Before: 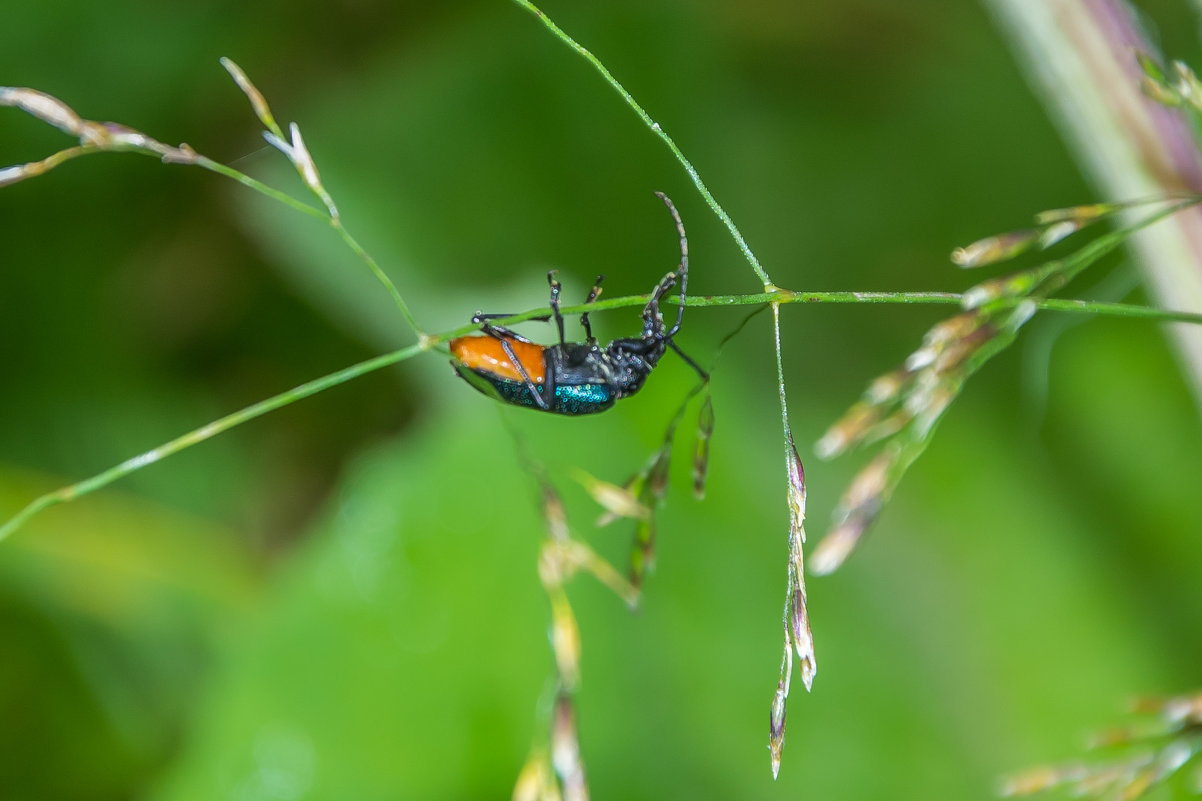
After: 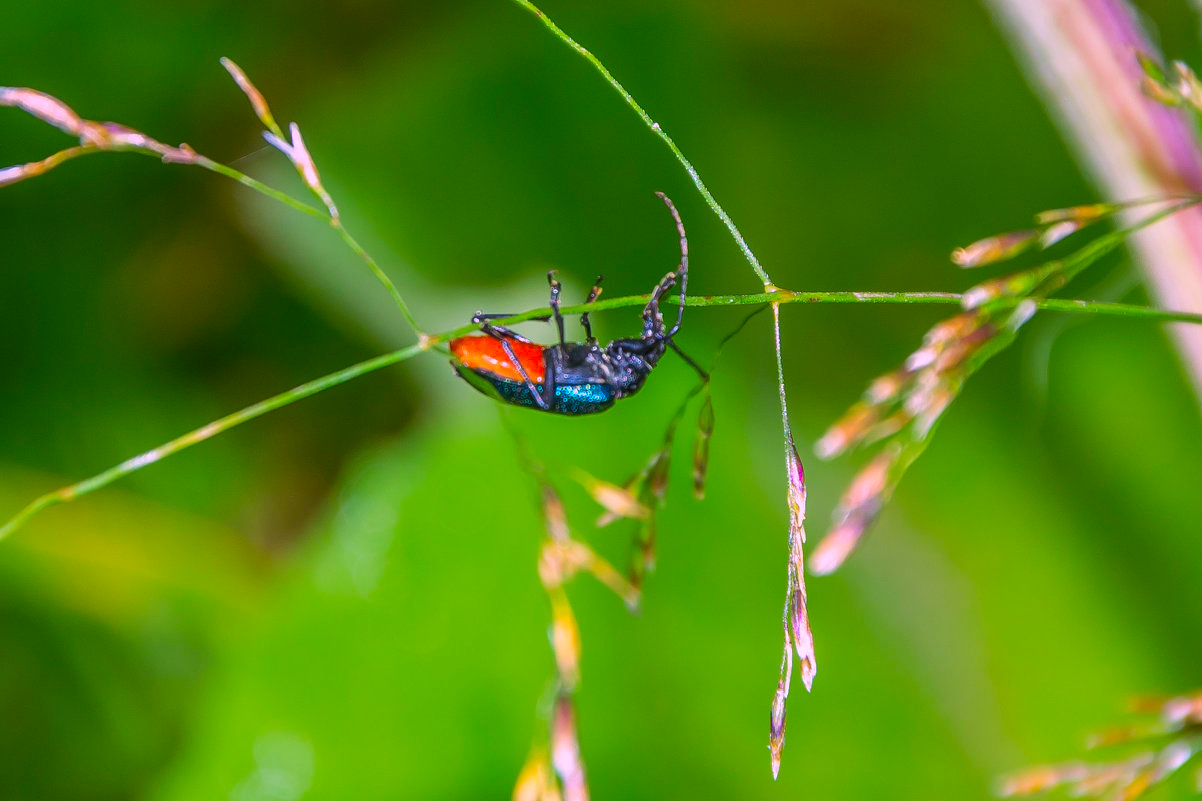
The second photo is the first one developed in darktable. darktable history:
color correction: highlights a* 19.32, highlights b* -11.28, saturation 1.68
